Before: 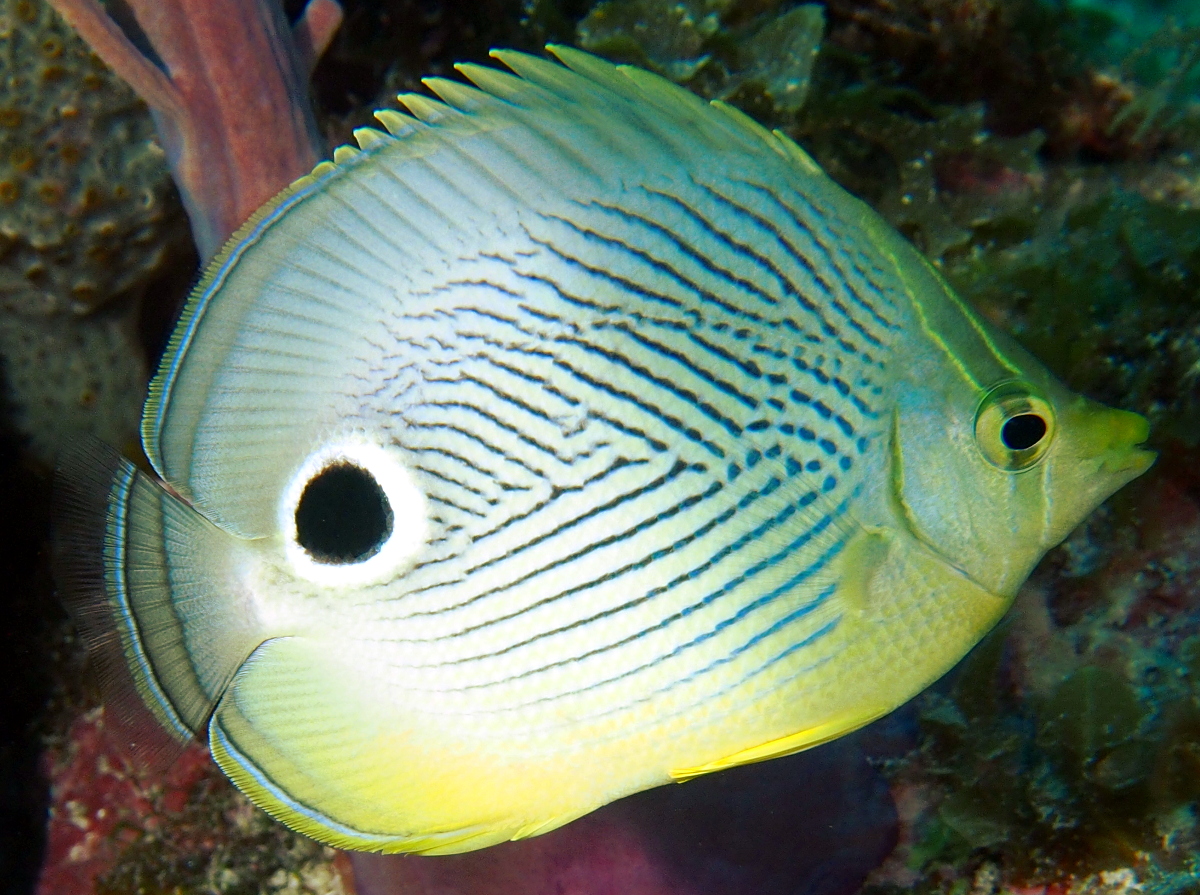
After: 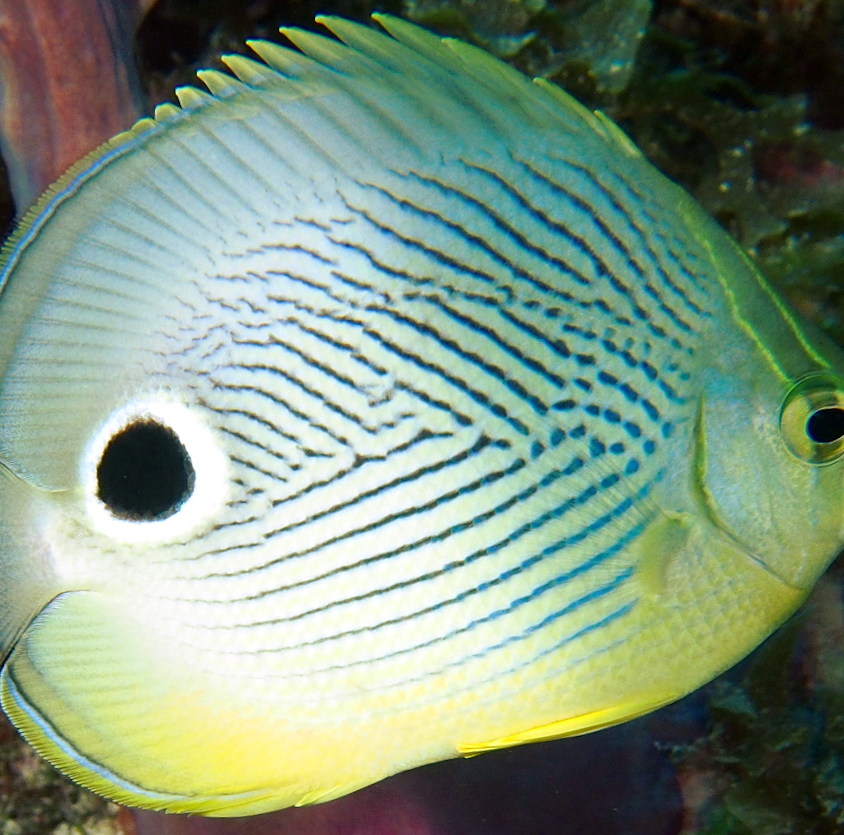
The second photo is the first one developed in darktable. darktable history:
crop and rotate: angle -3.04°, left 13.934%, top 0.042%, right 10.747%, bottom 0.058%
